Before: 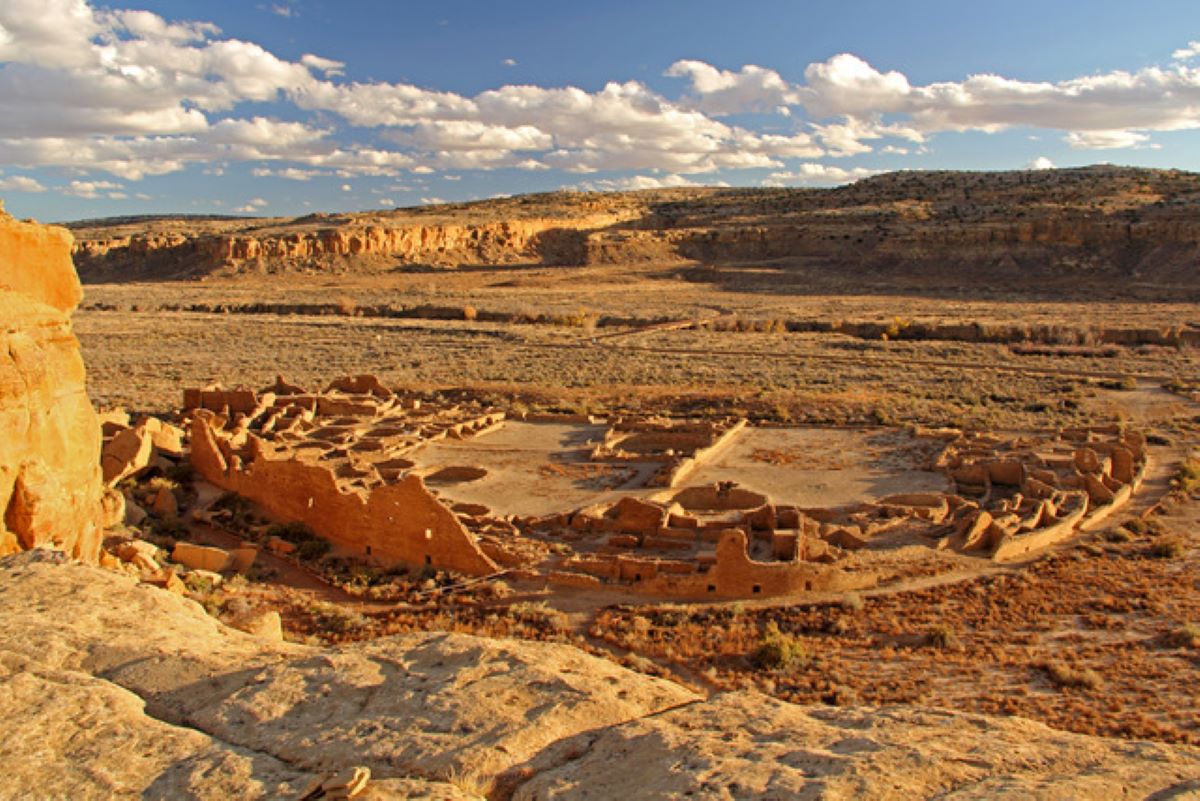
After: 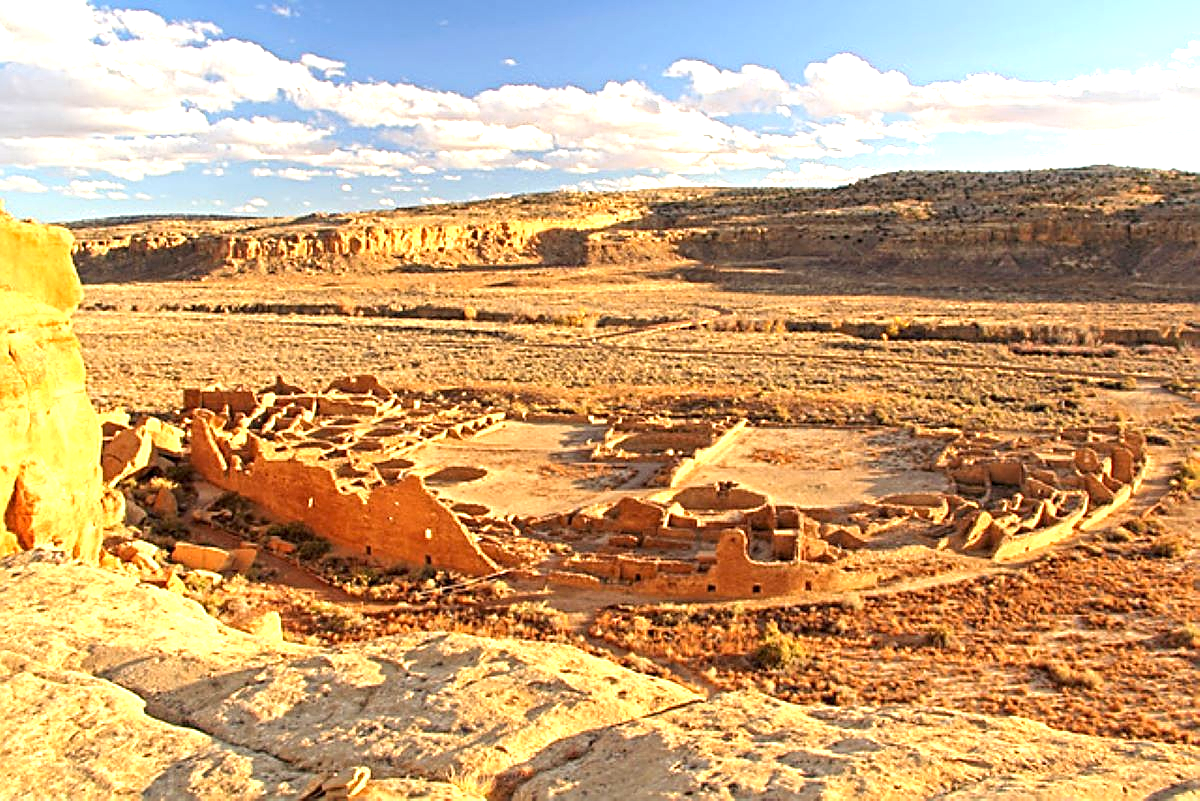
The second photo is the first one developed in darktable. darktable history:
sharpen: amount 0.75
exposure: exposure 1.2 EV, compensate highlight preservation false
